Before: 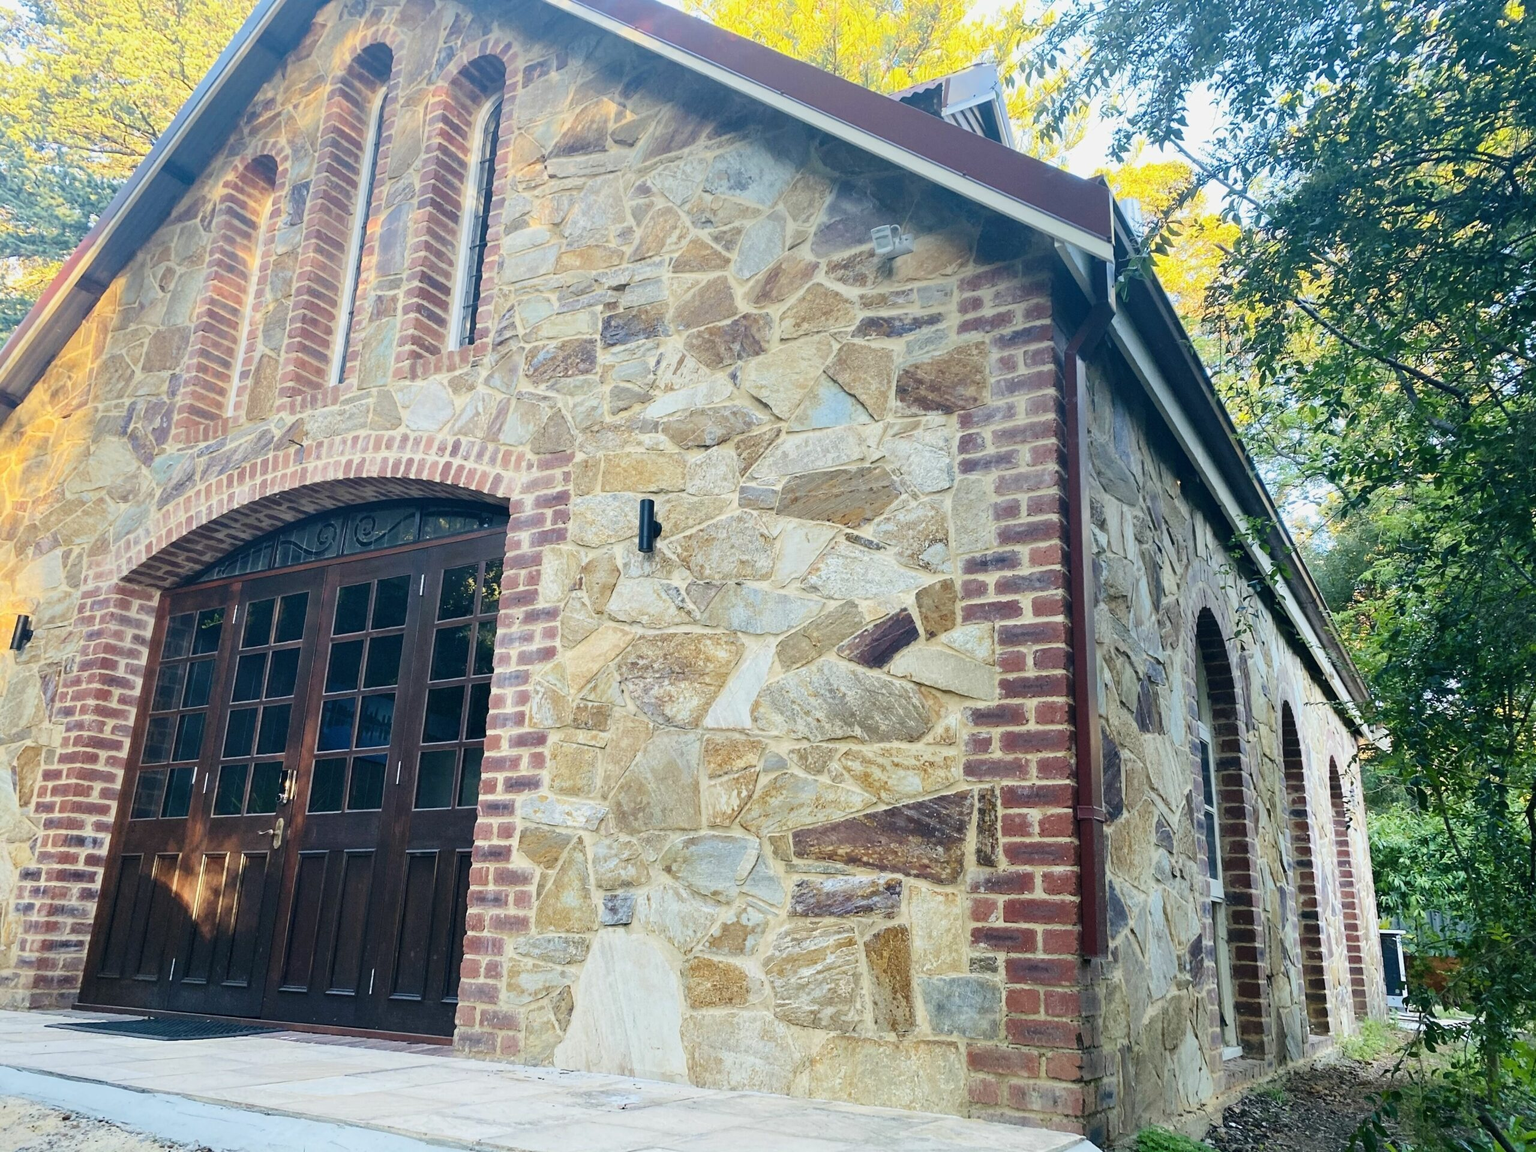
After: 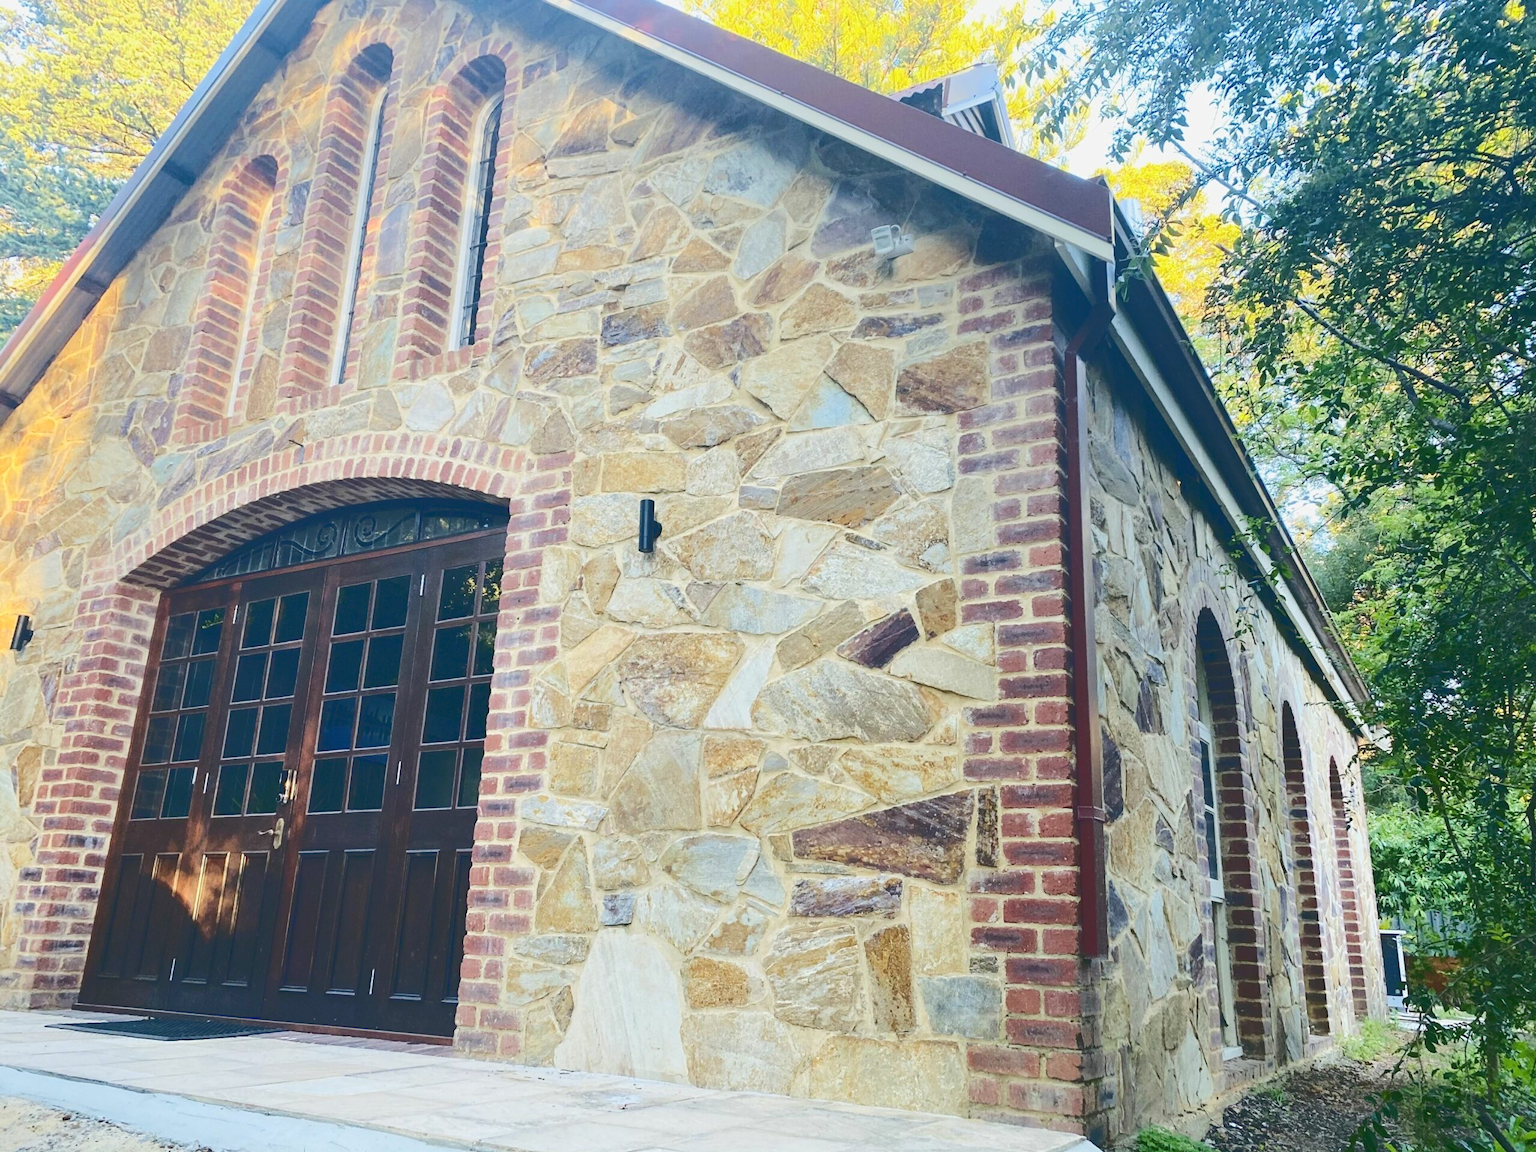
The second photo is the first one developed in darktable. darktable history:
base curve: curves: ch0 [(0, 0.024) (0.055, 0.065) (0.121, 0.166) (0.236, 0.319) (0.693, 0.726) (1, 1)]
